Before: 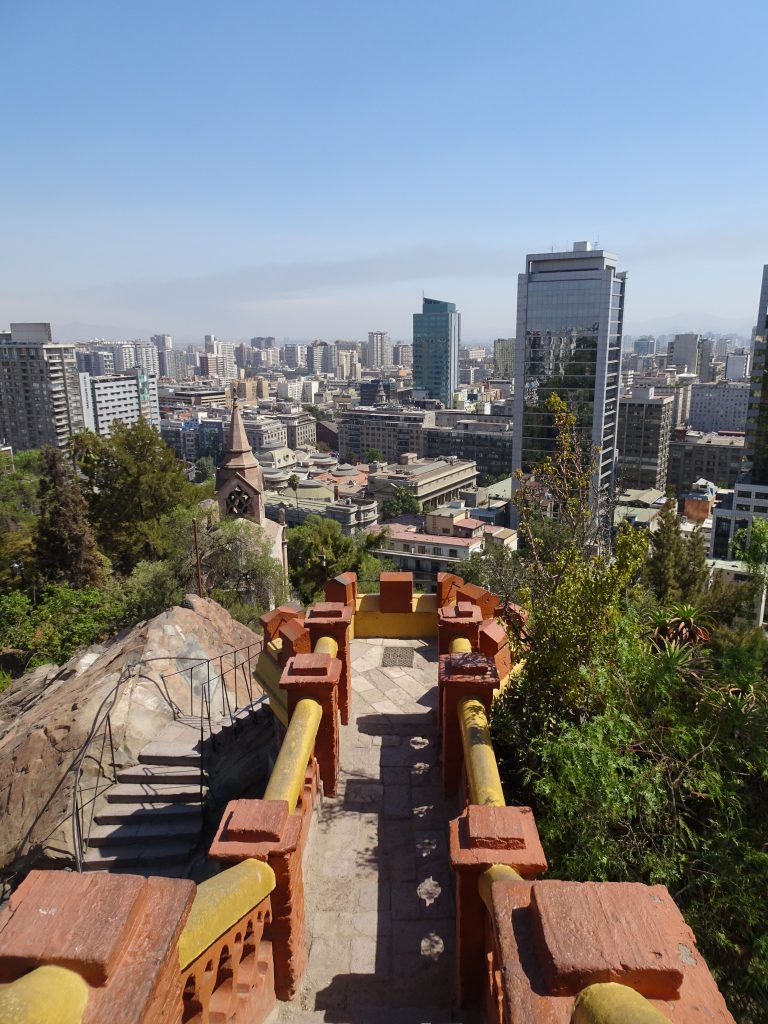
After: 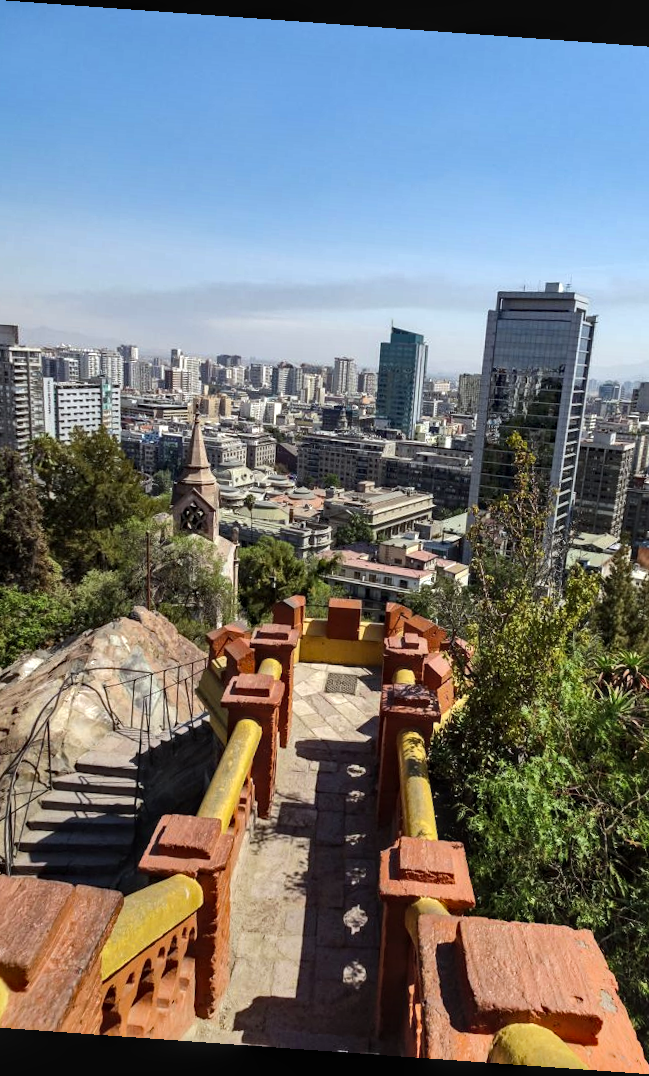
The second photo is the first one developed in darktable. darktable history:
shadows and highlights: soften with gaussian
exposure: exposure -0.05 EV
local contrast: on, module defaults
white balance: red 0.978, blue 0.999
crop: left 9.88%, right 12.664%
rotate and perspective: rotation 4.1°, automatic cropping off
haze removal: strength 0.29, distance 0.25, compatibility mode true, adaptive false
tone equalizer: -8 EV -0.417 EV, -7 EV -0.389 EV, -6 EV -0.333 EV, -5 EV -0.222 EV, -3 EV 0.222 EV, -2 EV 0.333 EV, -1 EV 0.389 EV, +0 EV 0.417 EV, edges refinement/feathering 500, mask exposure compensation -1.57 EV, preserve details no
